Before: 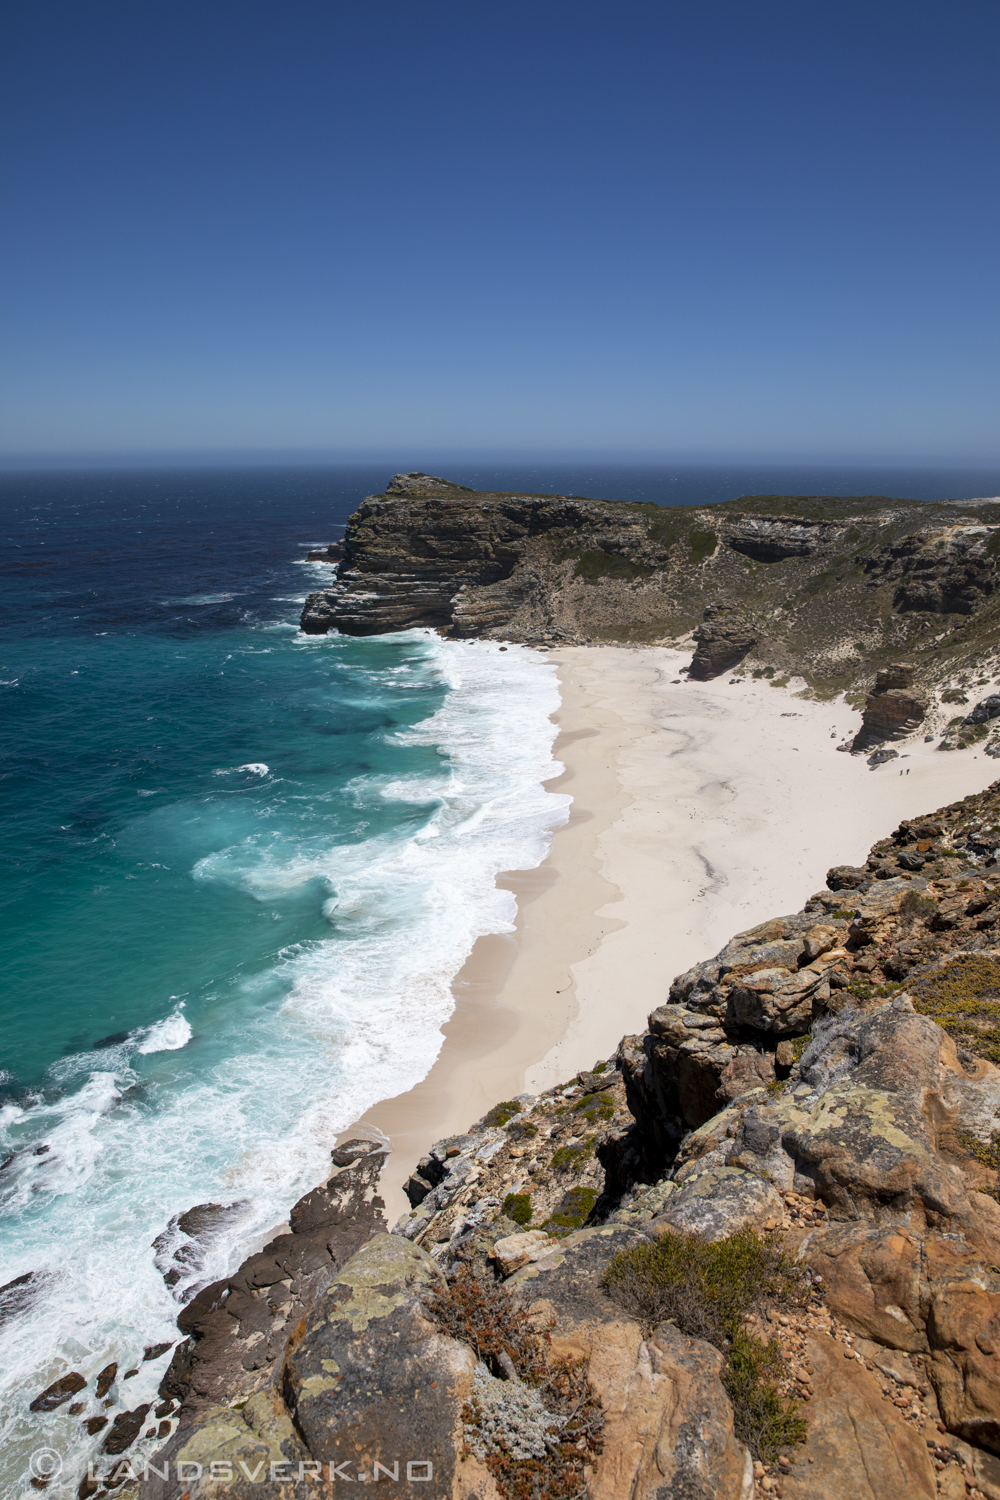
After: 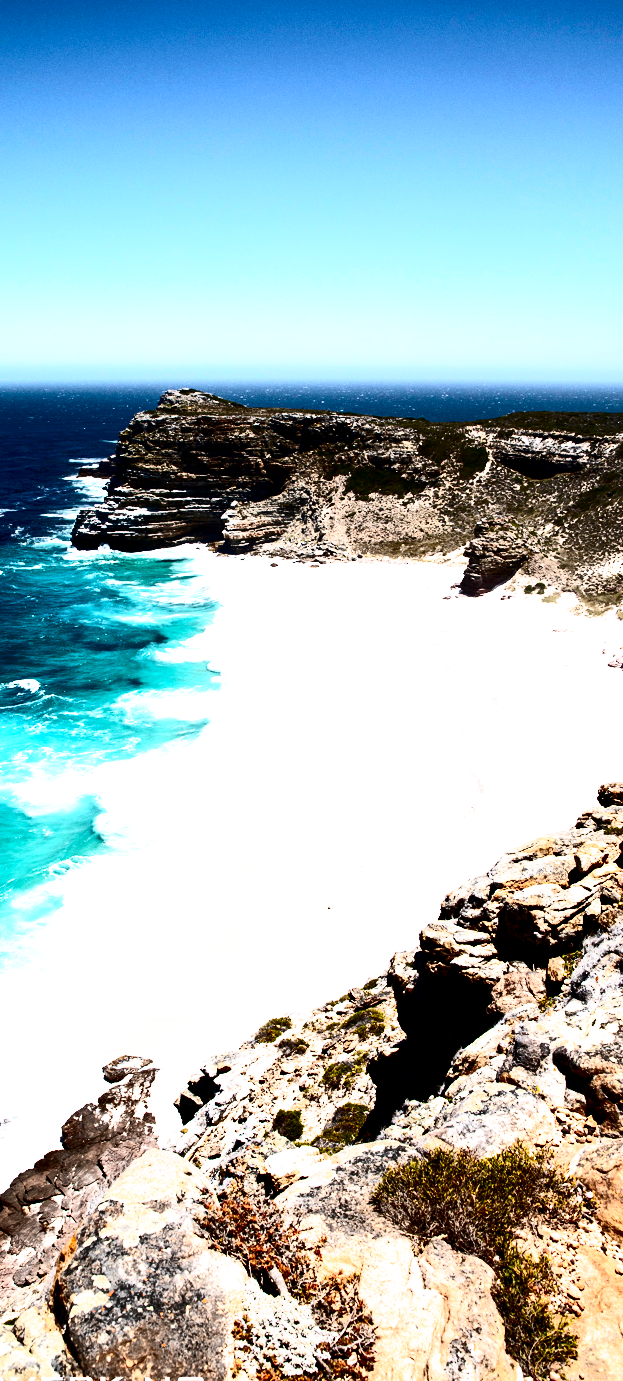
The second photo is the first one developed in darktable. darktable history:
filmic rgb: middle gray luminance 8.8%, black relative exposure -6.3 EV, white relative exposure 2.7 EV, threshold 6 EV, target black luminance 0%, hardness 4.74, latitude 73.47%, contrast 1.332, shadows ↔ highlights balance 10.13%, add noise in highlights 0, preserve chrominance no, color science v3 (2019), use custom middle-gray values true, iterations of high-quality reconstruction 0, contrast in highlights soft, enable highlight reconstruction true
crop and rotate: left 22.918%, top 5.629%, right 14.711%, bottom 2.247%
contrast brightness saturation: contrast 0.5, saturation -0.1
tone equalizer: -8 EV -0.417 EV, -7 EV -0.389 EV, -6 EV -0.333 EV, -5 EV -0.222 EV, -3 EV 0.222 EV, -2 EV 0.333 EV, -1 EV 0.389 EV, +0 EV 0.417 EV, edges refinement/feathering 500, mask exposure compensation -1.57 EV, preserve details no
